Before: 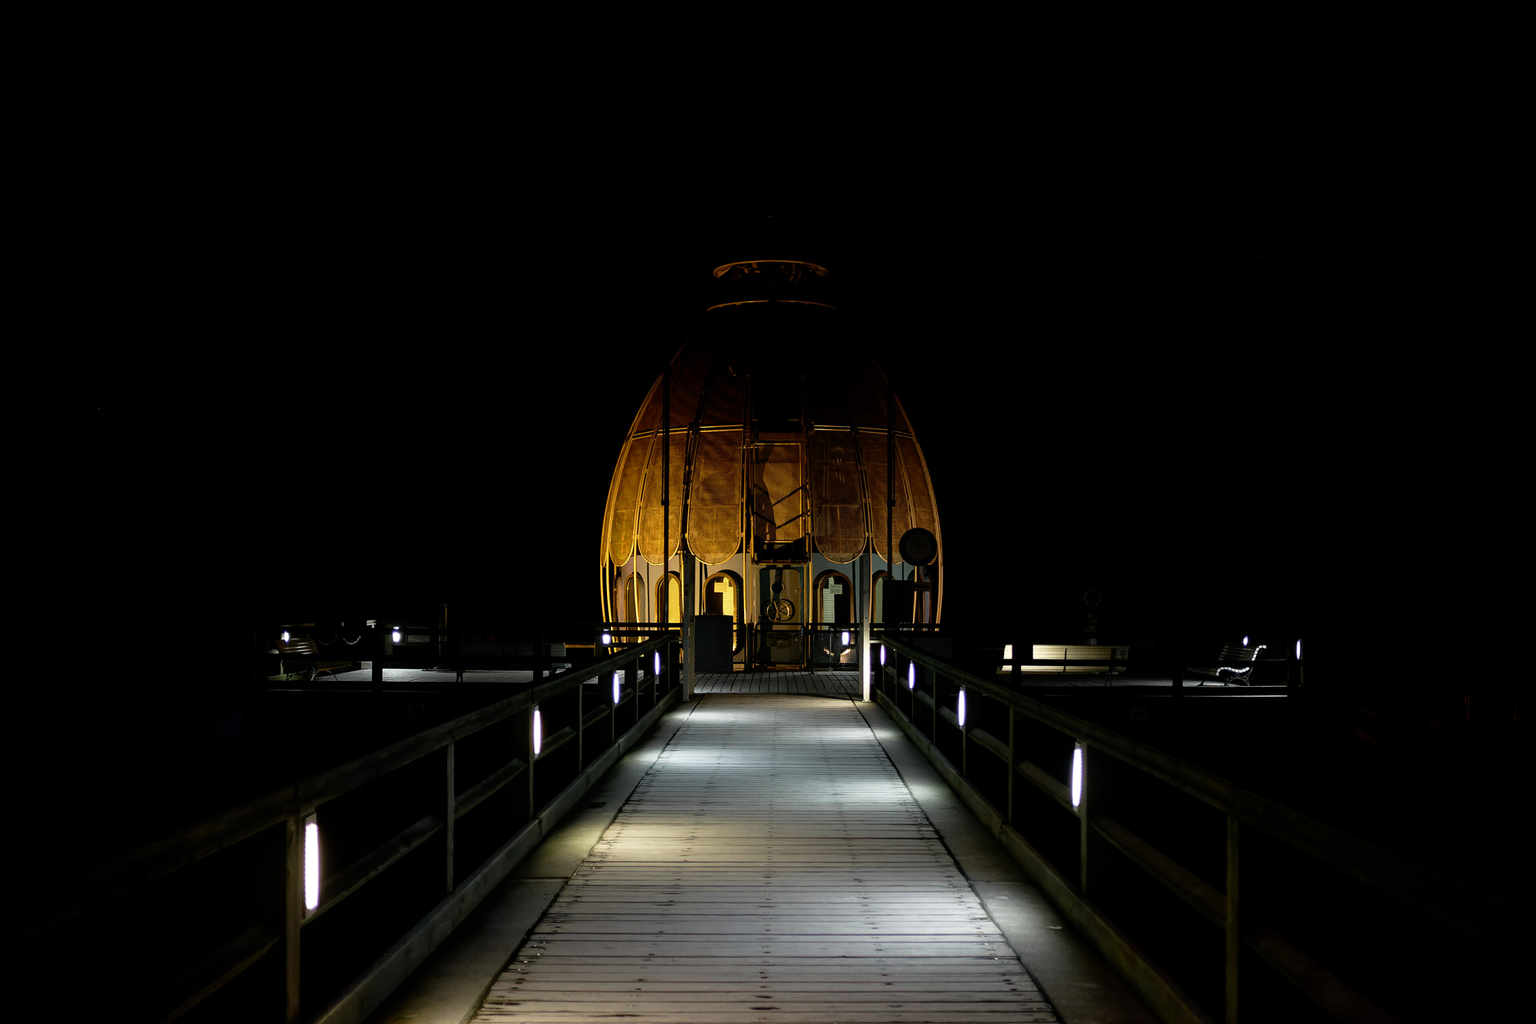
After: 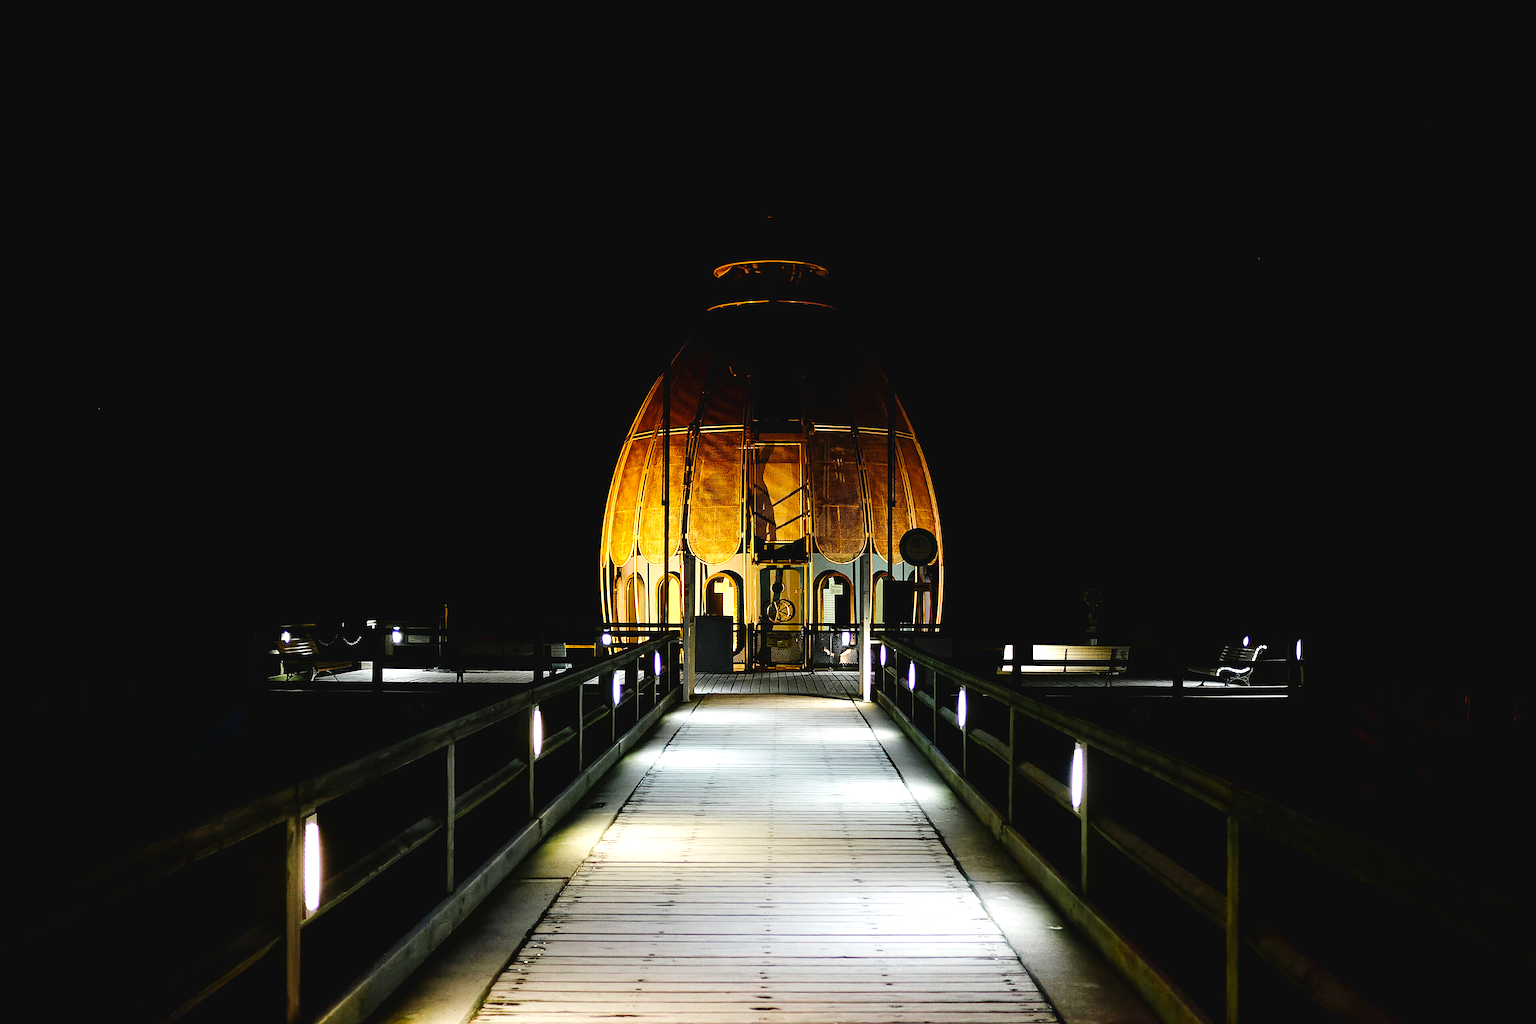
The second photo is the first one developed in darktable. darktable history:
exposure: black level correction 0.001, exposure 1.65 EV, compensate exposure bias true, compensate highlight preservation false
tone curve: curves: ch0 [(0, 0.003) (0.044, 0.025) (0.12, 0.089) (0.197, 0.168) (0.281, 0.273) (0.468, 0.548) (0.583, 0.691) (0.701, 0.815) (0.86, 0.922) (1, 0.982)]; ch1 [(0, 0) (0.232, 0.214) (0.404, 0.376) (0.461, 0.425) (0.493, 0.481) (0.501, 0.5) (0.517, 0.524) (0.55, 0.585) (0.598, 0.651) (0.671, 0.735) (0.796, 0.85) (1, 1)]; ch2 [(0, 0) (0.249, 0.216) (0.357, 0.317) (0.448, 0.432) (0.478, 0.492) (0.498, 0.499) (0.517, 0.527) (0.537, 0.564) (0.569, 0.617) (0.61, 0.659) (0.706, 0.75) (0.808, 0.809) (0.991, 0.968)], preserve colors none
contrast brightness saturation: contrast -0.123
sharpen: radius 1.975
